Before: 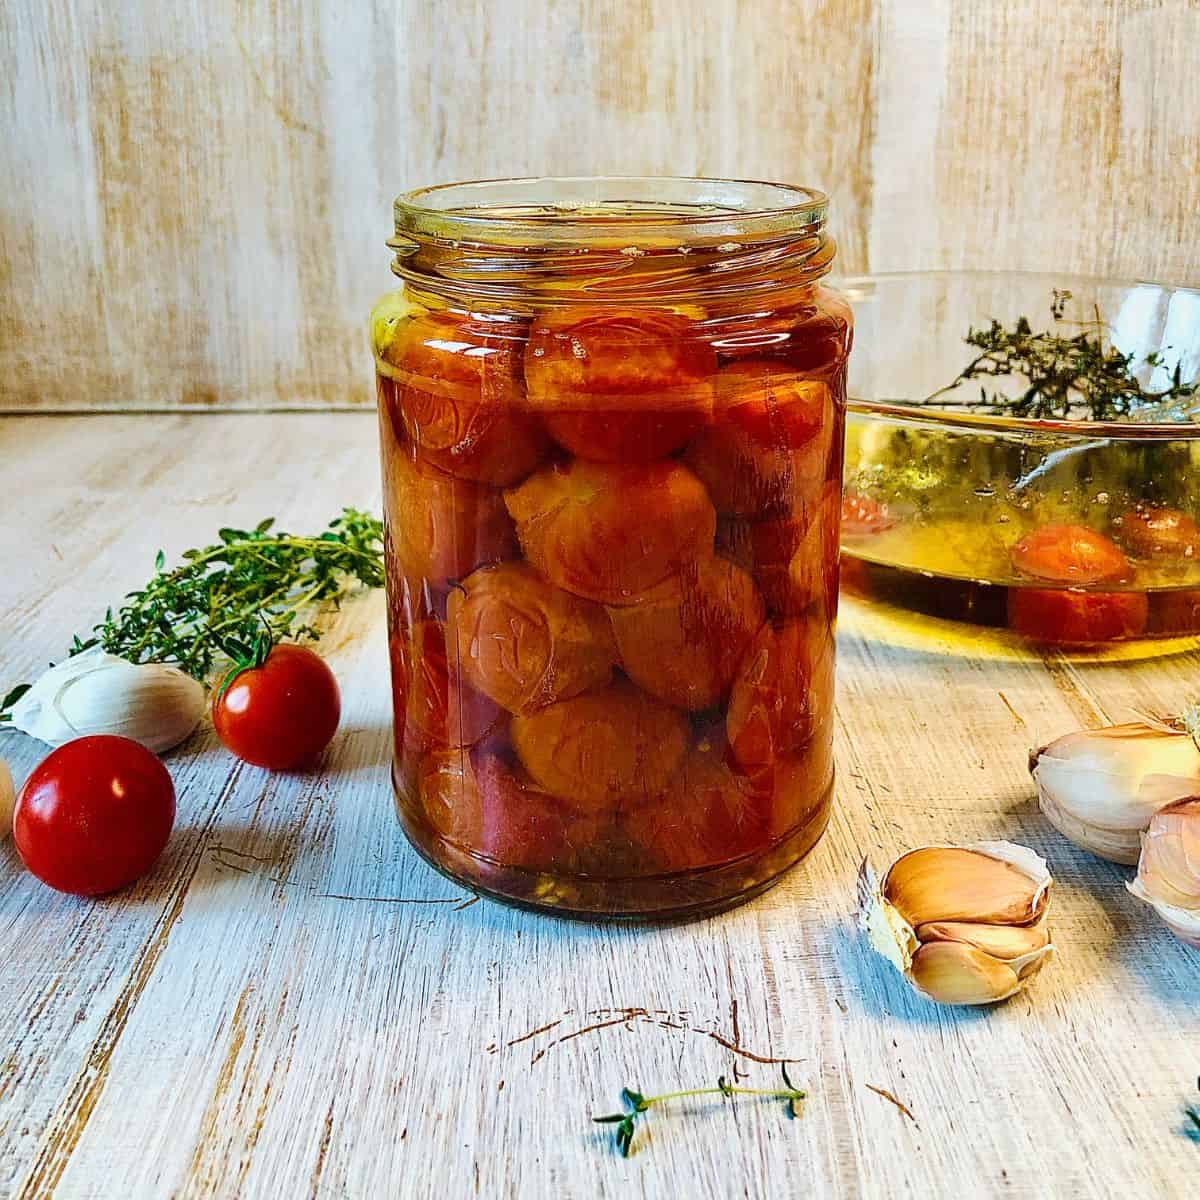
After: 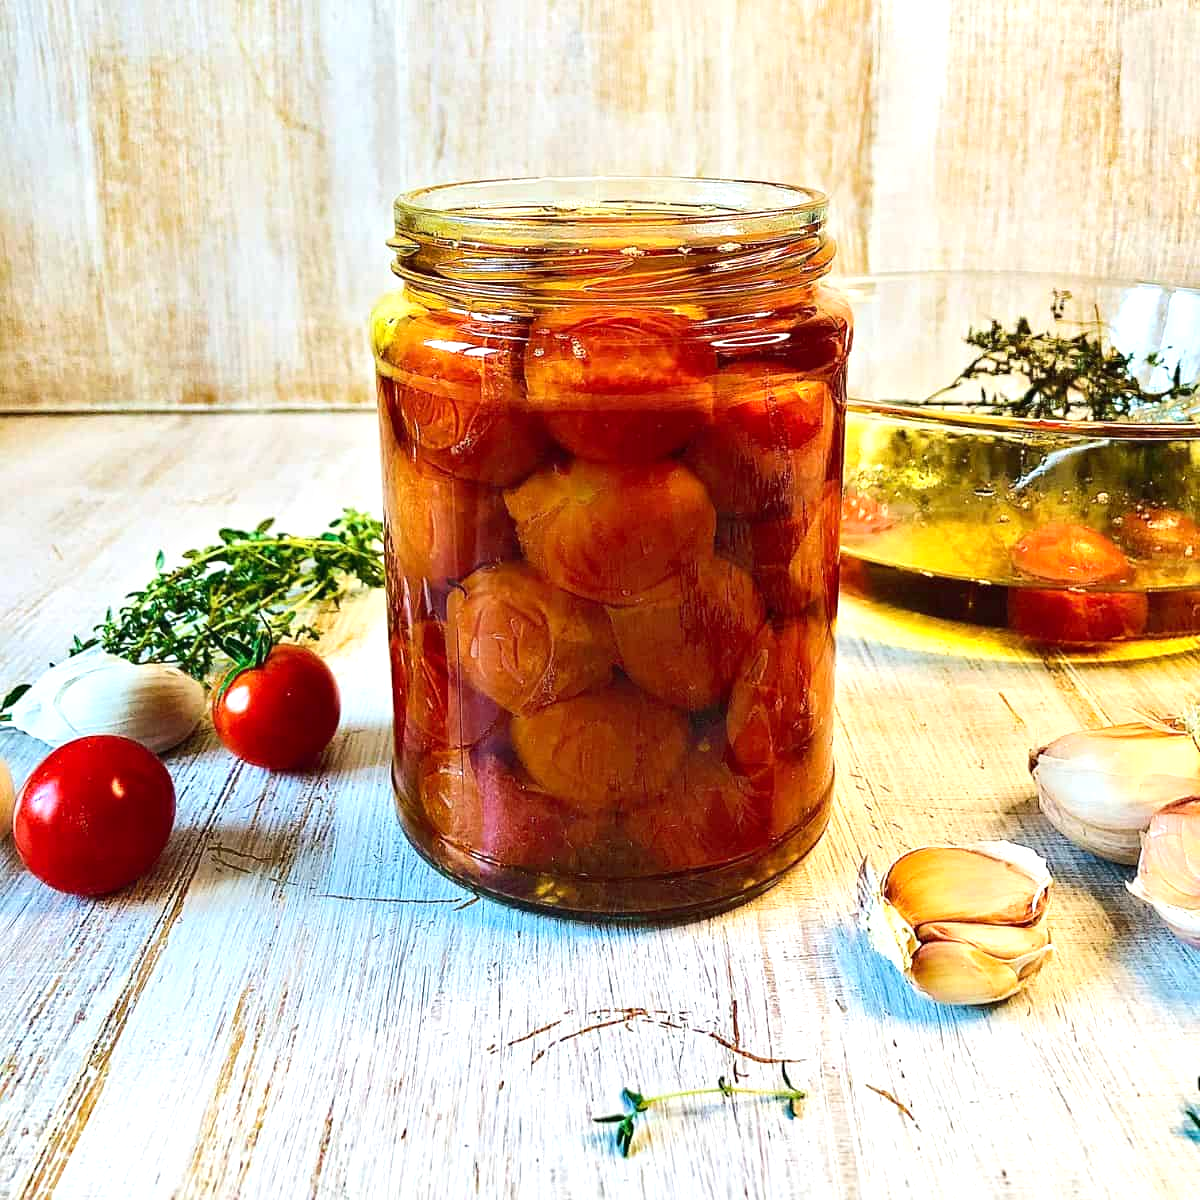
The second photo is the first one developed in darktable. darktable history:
levels: levels [0, 0.478, 1]
tone equalizer: -8 EV 0.001 EV, -7 EV -0.002 EV, -6 EV 0.002 EV, -5 EV -0.03 EV, -4 EV -0.116 EV, -3 EV -0.169 EV, -2 EV 0.24 EV, -1 EV 0.702 EV, +0 EV 0.493 EV
